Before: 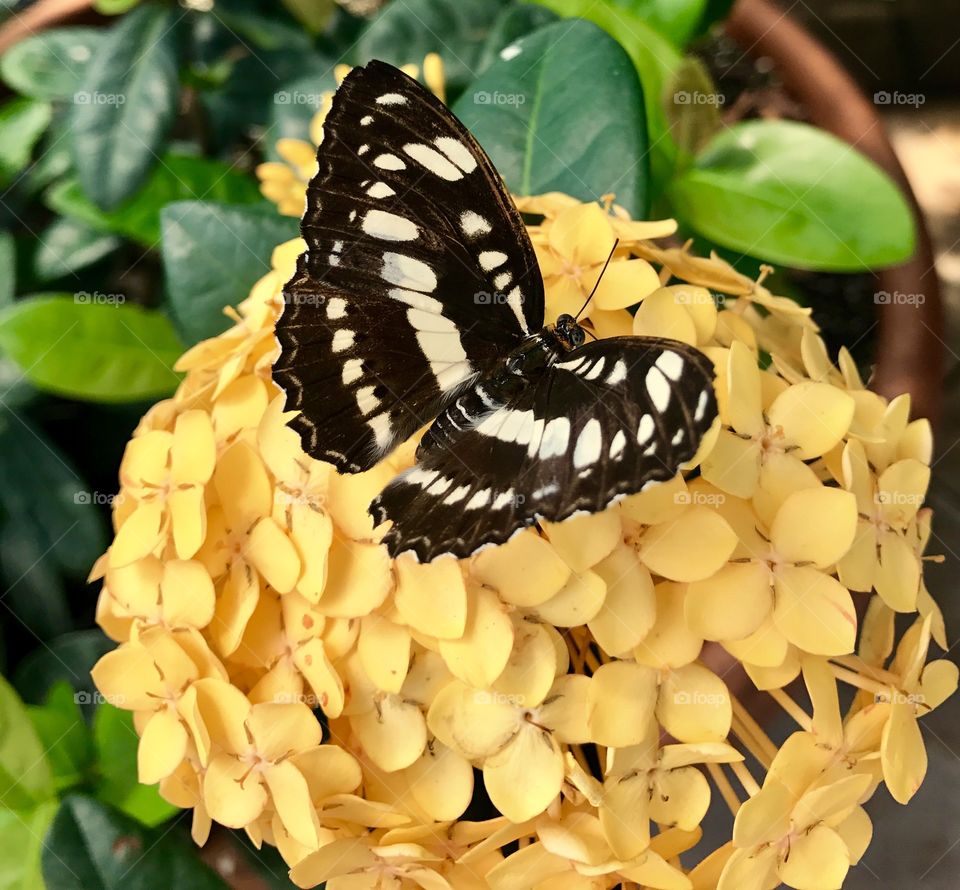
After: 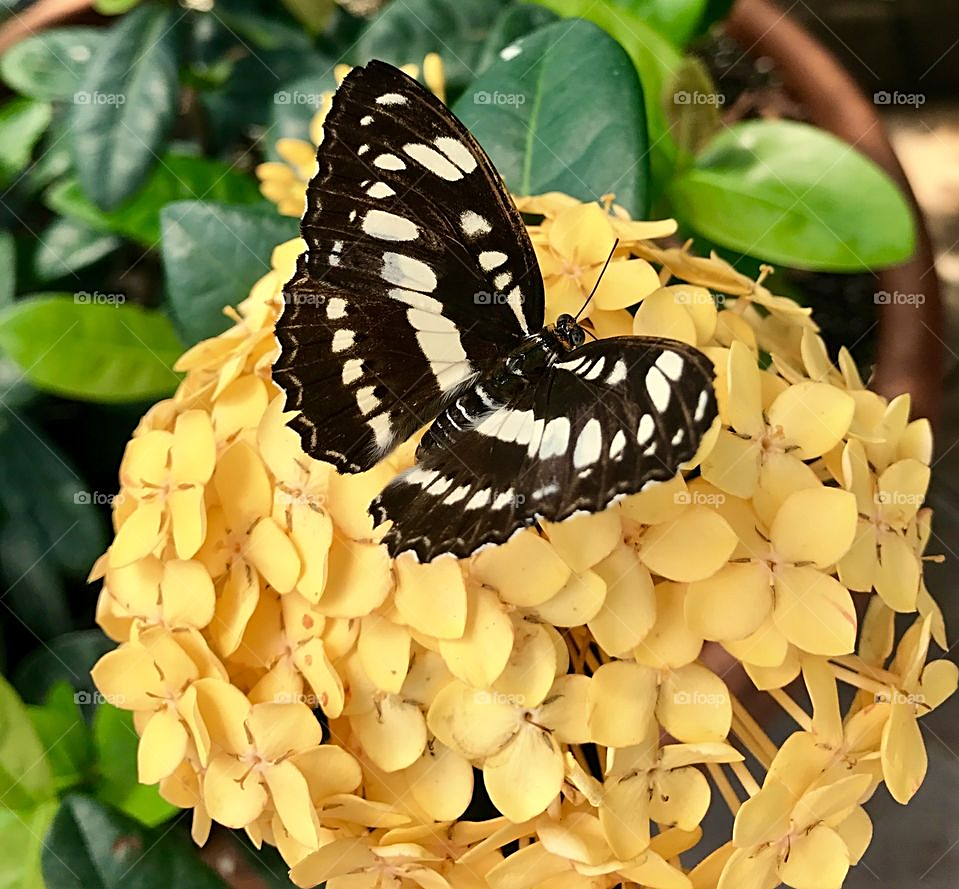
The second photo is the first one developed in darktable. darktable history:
crop: left 0.049%
sharpen: on, module defaults
